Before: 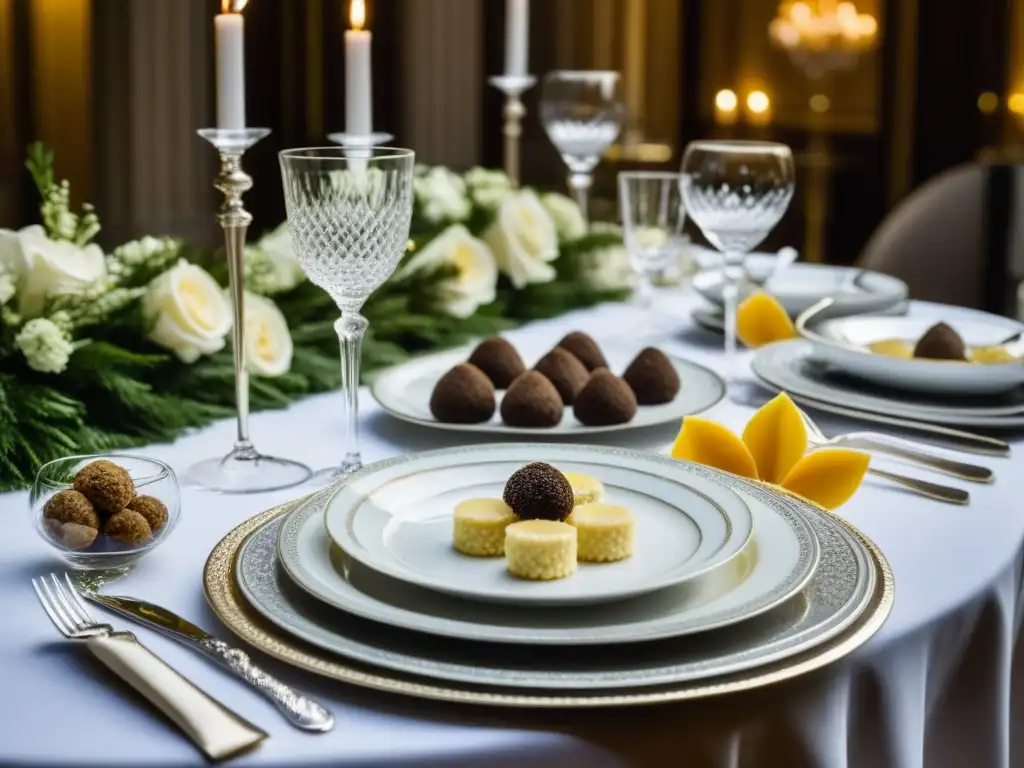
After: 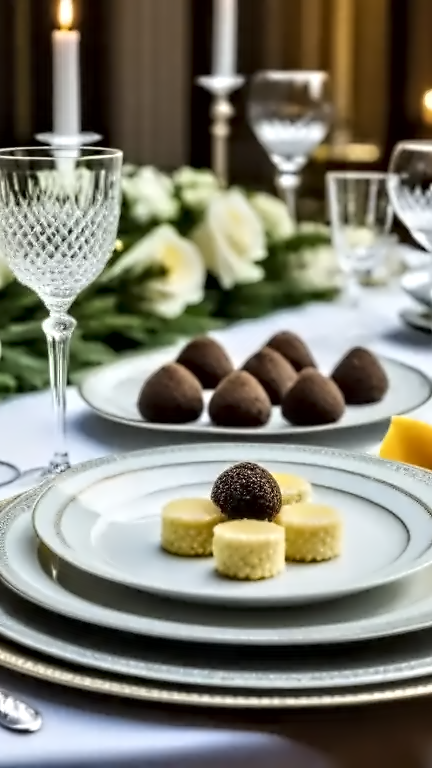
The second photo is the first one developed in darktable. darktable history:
crop: left 28.592%, right 29.146%
contrast equalizer: octaves 7, y [[0.5, 0.542, 0.583, 0.625, 0.667, 0.708], [0.5 ×6], [0.5 ×6], [0, 0.033, 0.067, 0.1, 0.133, 0.167], [0, 0.05, 0.1, 0.15, 0.2, 0.25]]
contrast brightness saturation: contrast 0.05, brightness 0.059, saturation 0.014
